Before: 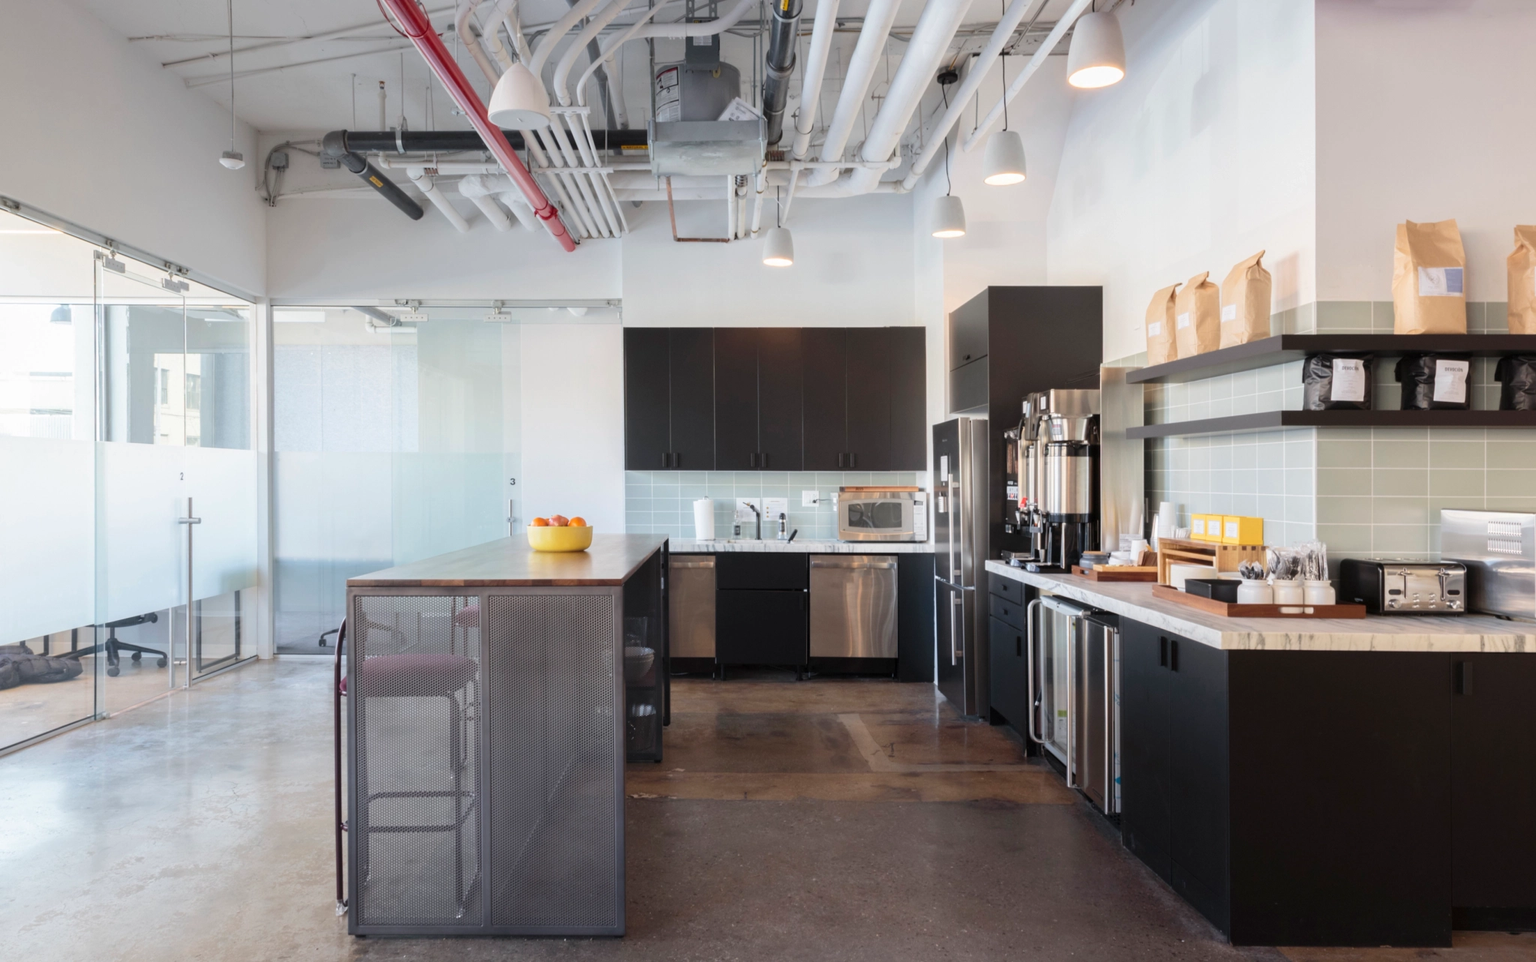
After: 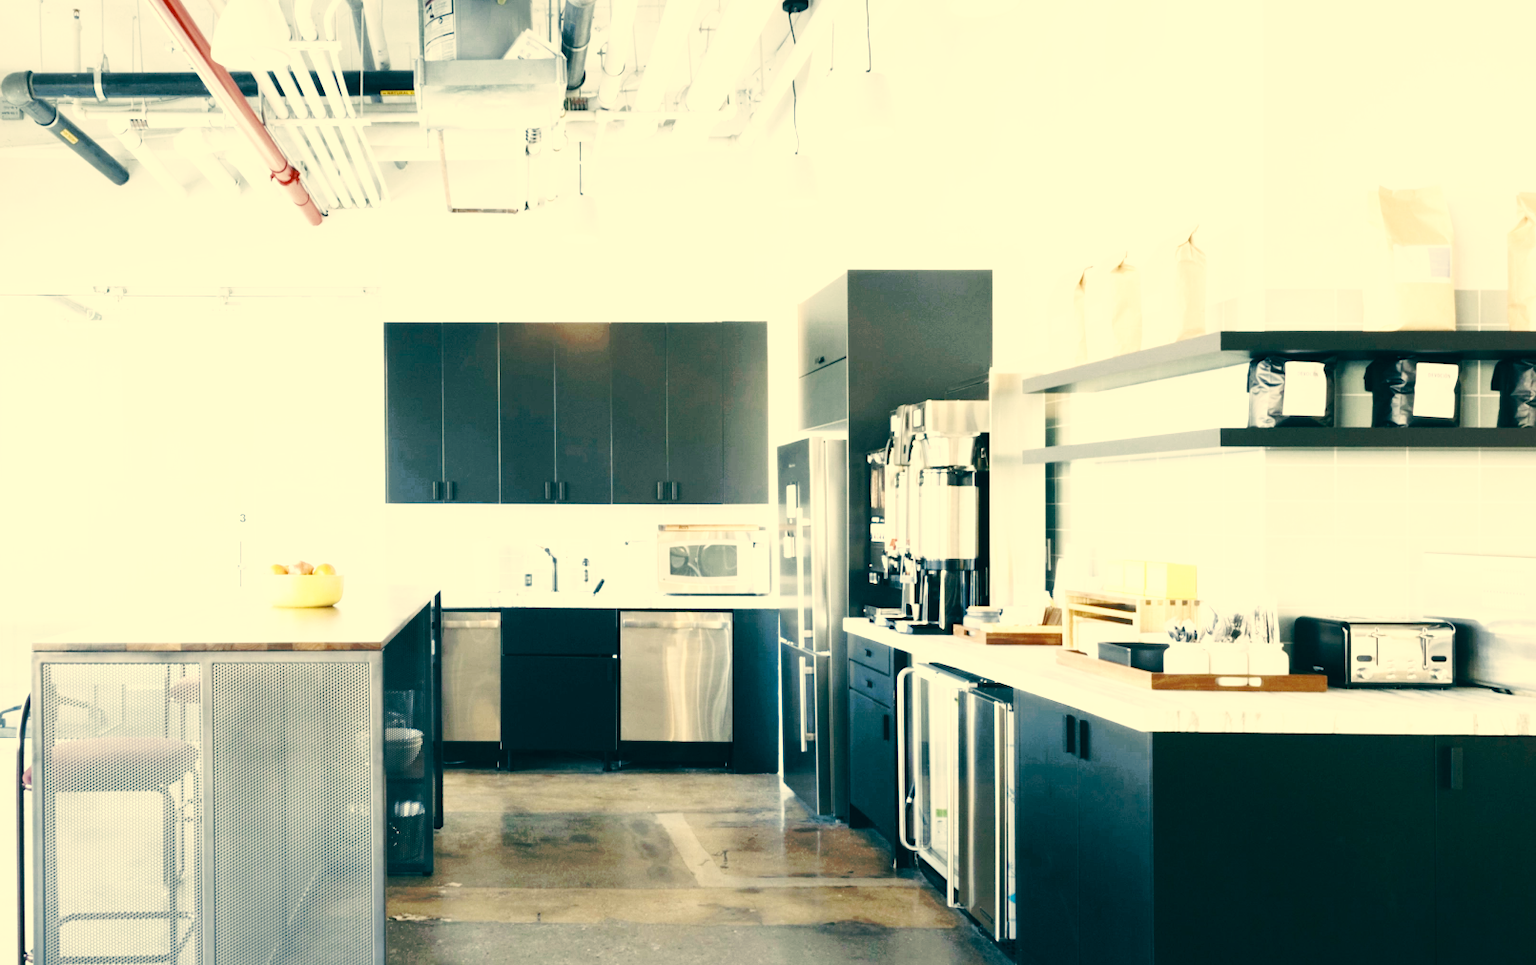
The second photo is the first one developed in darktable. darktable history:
crop and rotate: left 20.952%, top 7.723%, right 0.345%, bottom 13.308%
base curve: curves: ch0 [(0, 0.003) (0.001, 0.002) (0.006, 0.004) (0.02, 0.022) (0.048, 0.086) (0.094, 0.234) (0.162, 0.431) (0.258, 0.629) (0.385, 0.8) (0.548, 0.918) (0.751, 0.988) (1, 1)], preserve colors none
color calibration: gray › normalize channels true, illuminant as shot in camera, x 0.369, y 0.376, temperature 4322.5 K, gamut compression 0.004
tone curve: curves: ch0 [(0, 0) (0.003, 0.003) (0.011, 0.011) (0.025, 0.024) (0.044, 0.043) (0.069, 0.068) (0.1, 0.098) (0.136, 0.133) (0.177, 0.173) (0.224, 0.22) (0.277, 0.271) (0.335, 0.328) (0.399, 0.39) (0.468, 0.458) (0.543, 0.563) (0.623, 0.64) (0.709, 0.722) (0.801, 0.809) (0.898, 0.902) (1, 1)], preserve colors none
exposure: black level correction 0, exposure 0.702 EV, compensate highlight preservation false
color zones: curves: ch0 [(0, 0.5) (0.125, 0.4) (0.25, 0.5) (0.375, 0.4) (0.5, 0.4) (0.625, 0.6) (0.75, 0.6) (0.875, 0.5)]; ch1 [(0, 0.35) (0.125, 0.45) (0.25, 0.35) (0.375, 0.35) (0.5, 0.35) (0.625, 0.35) (0.75, 0.45) (0.875, 0.35)]; ch2 [(0, 0.6) (0.125, 0.5) (0.25, 0.5) (0.375, 0.6) (0.5, 0.6) (0.625, 0.5) (0.75, 0.5) (0.875, 0.5)]
color correction: highlights a* 1.8, highlights b* 34.33, shadows a* -36.78, shadows b* -5.87
